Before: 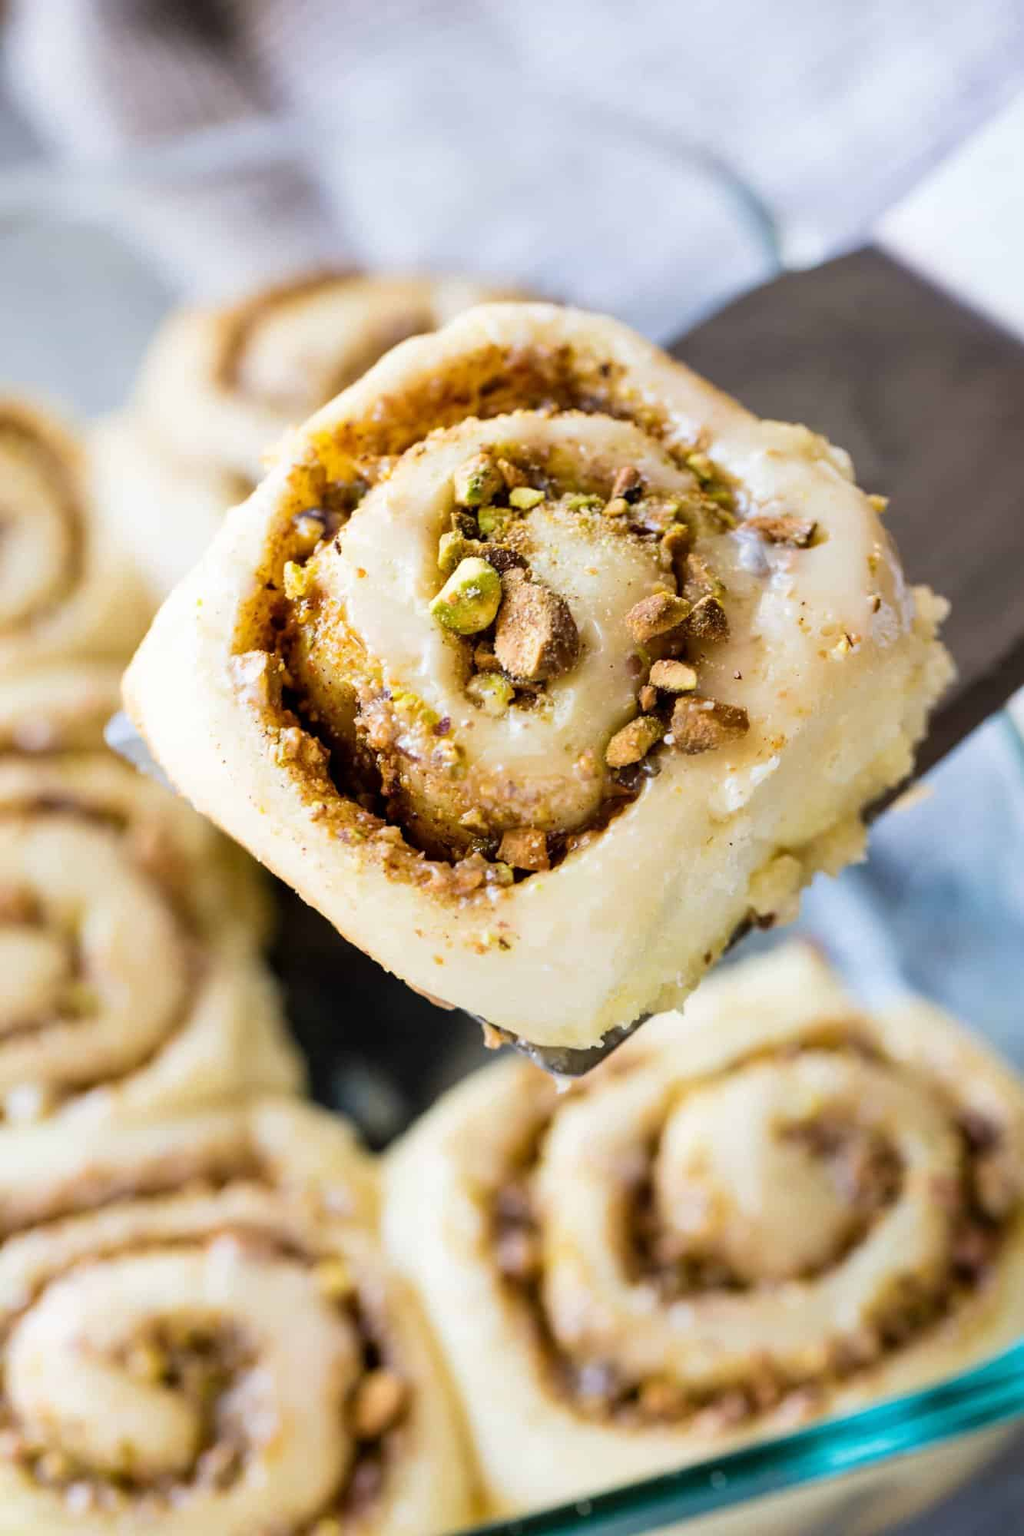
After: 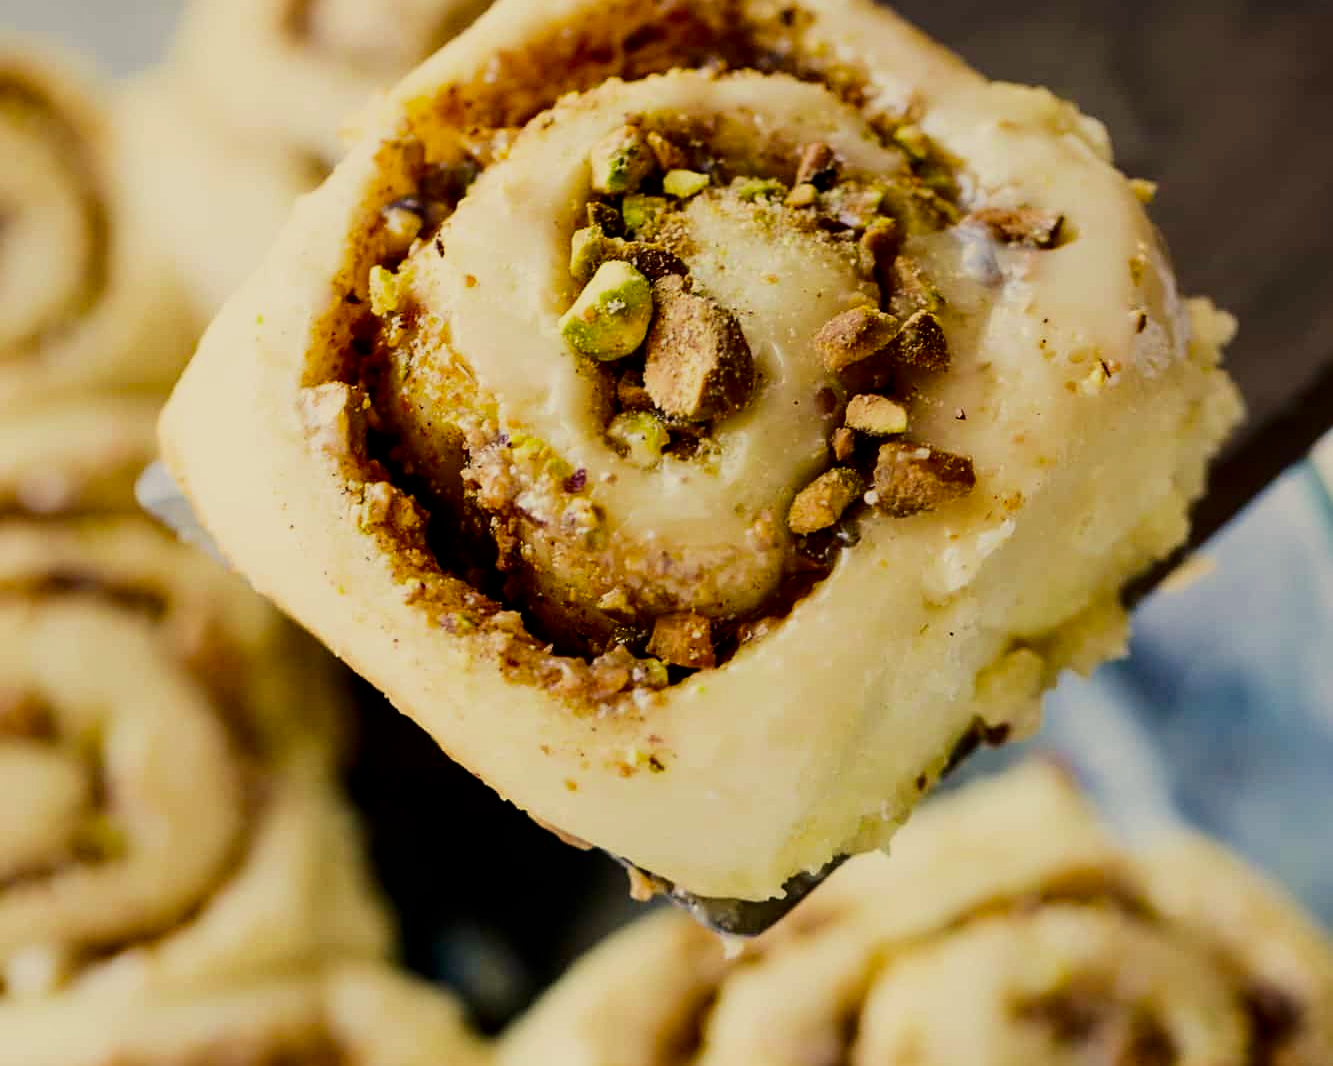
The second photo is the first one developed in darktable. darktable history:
sharpen: amount 0.202
crop and rotate: top 23.268%, bottom 23.411%
color correction: highlights a* 1.26, highlights b* 17.7
filmic rgb: black relative exposure -7.65 EV, white relative exposure 4.56 EV, hardness 3.61
velvia: strength 14.65%
contrast brightness saturation: contrast 0.129, brightness -0.241, saturation 0.141
shadows and highlights: shadows -12.7, white point adjustment 4.02, highlights 28.33
